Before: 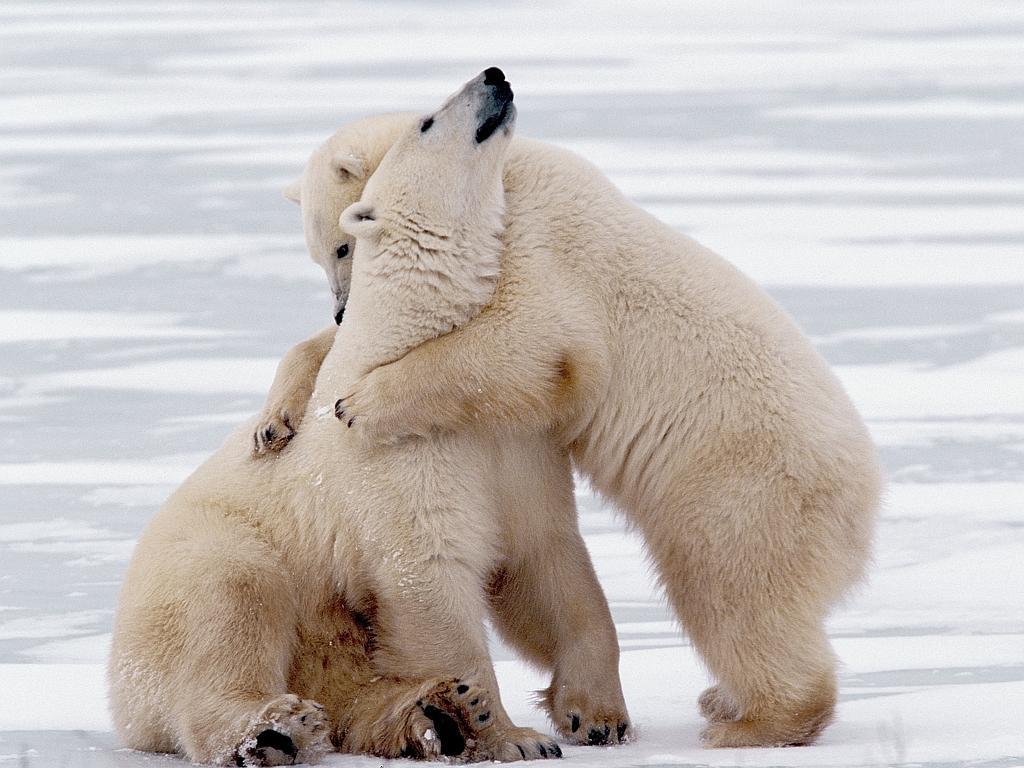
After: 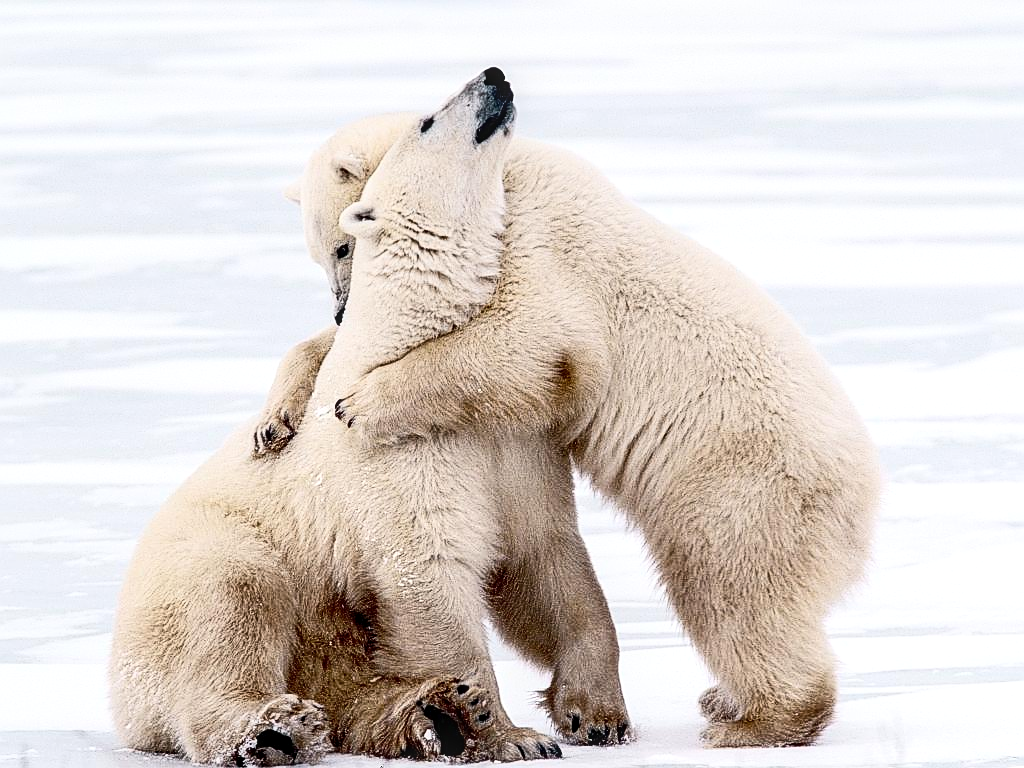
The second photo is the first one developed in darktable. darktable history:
contrast brightness saturation: contrast 0.387, brightness 0.103
sharpen: on, module defaults
local contrast: detail 130%
